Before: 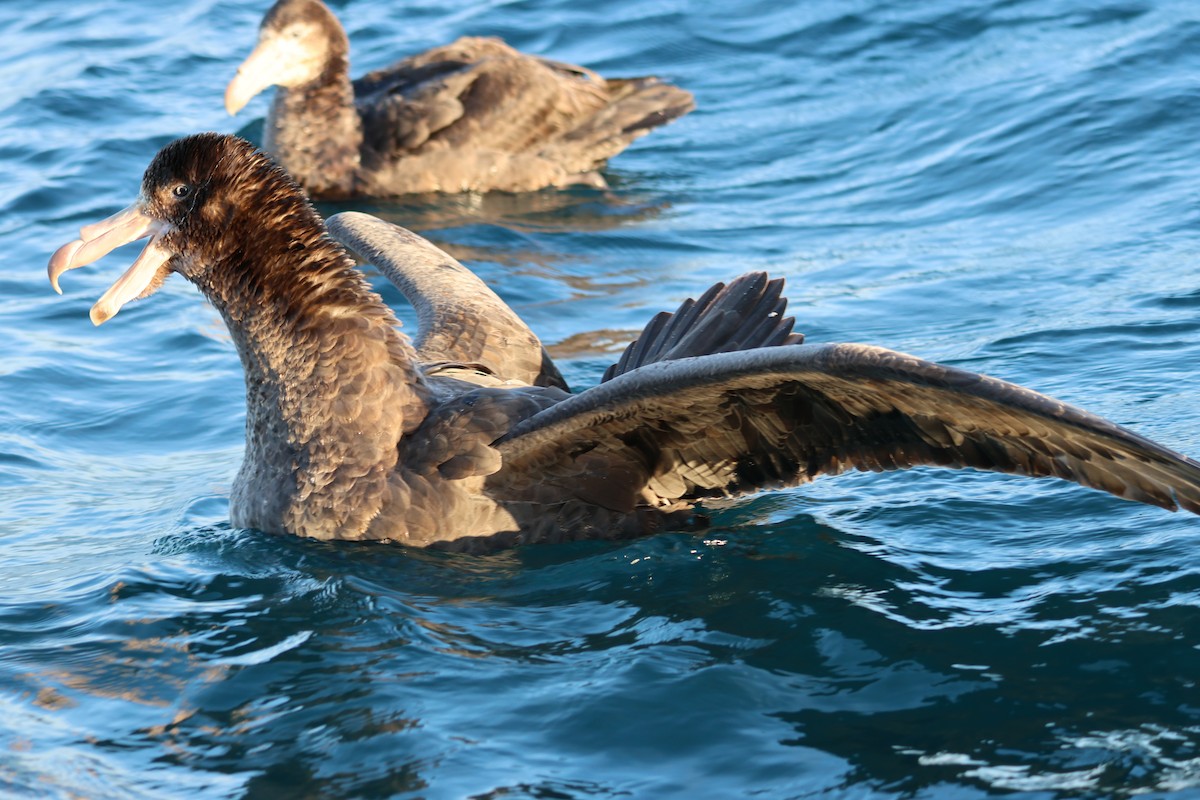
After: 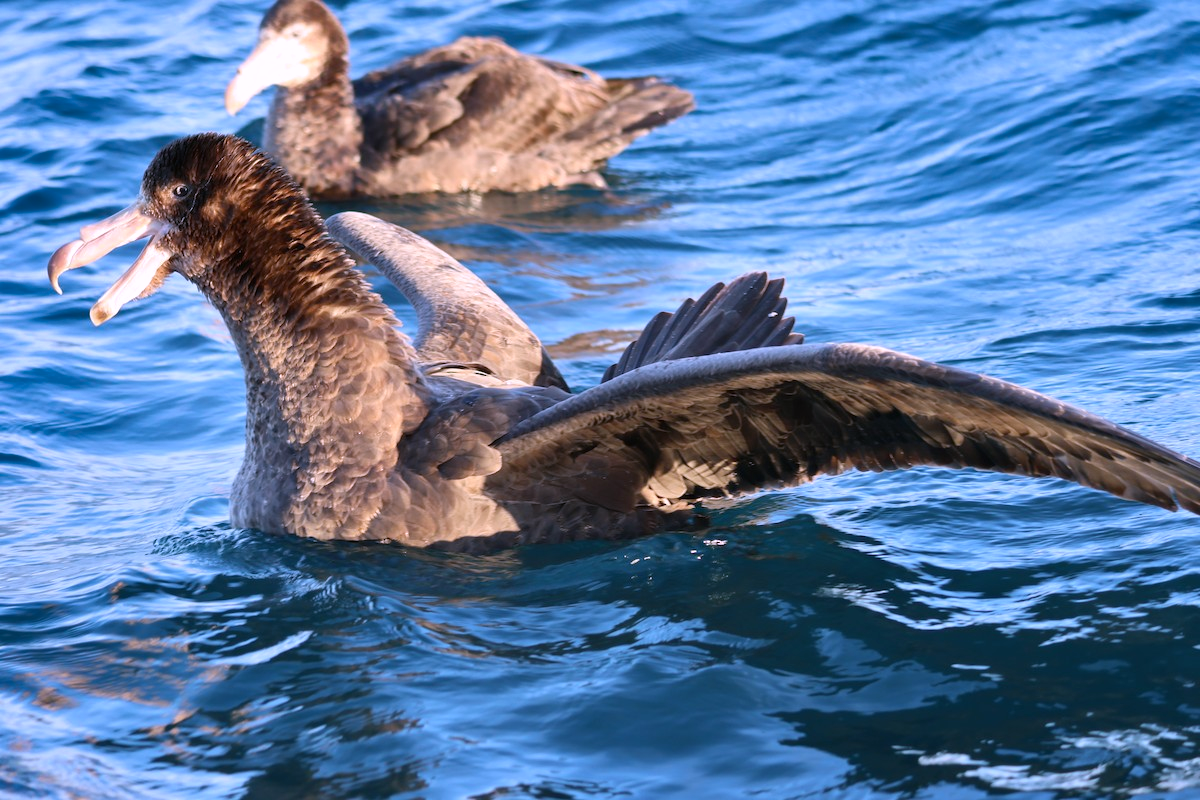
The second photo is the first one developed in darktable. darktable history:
shadows and highlights: radius 108.52, shadows 40.68, highlights -72.88, low approximation 0.01, soften with gaussian
white balance: red 1.042, blue 1.17
